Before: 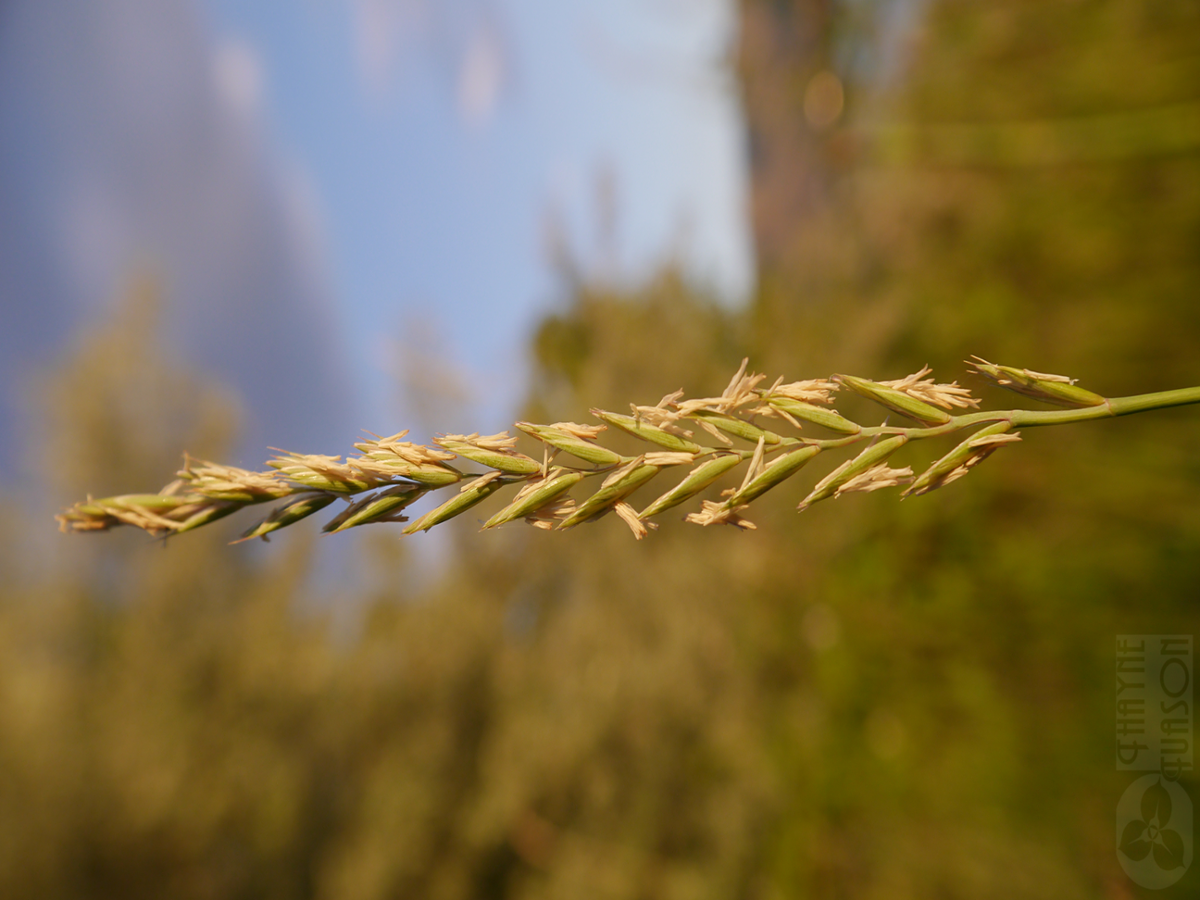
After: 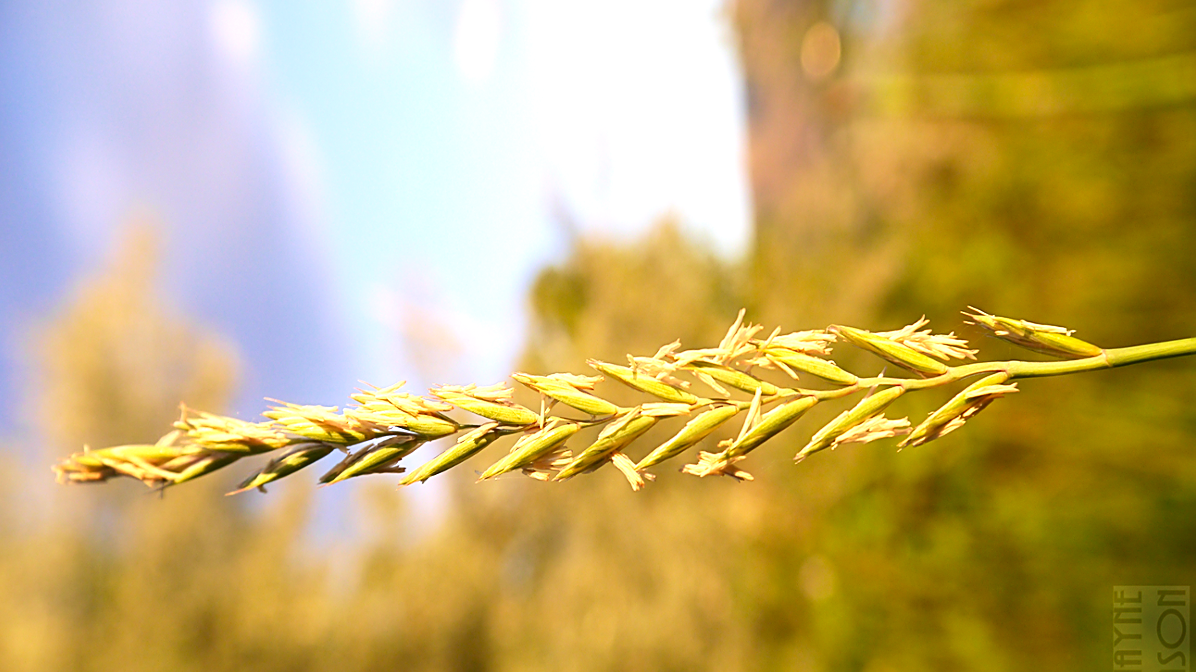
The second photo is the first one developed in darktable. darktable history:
crop: left 0.315%, top 5.518%, bottom 19.799%
contrast brightness saturation: contrast 0.155, brightness -0.009, saturation 0.102
velvia: on, module defaults
exposure: black level correction 0, exposure 1.194 EV, compensate exposure bias true, compensate highlight preservation false
sharpen: on, module defaults
